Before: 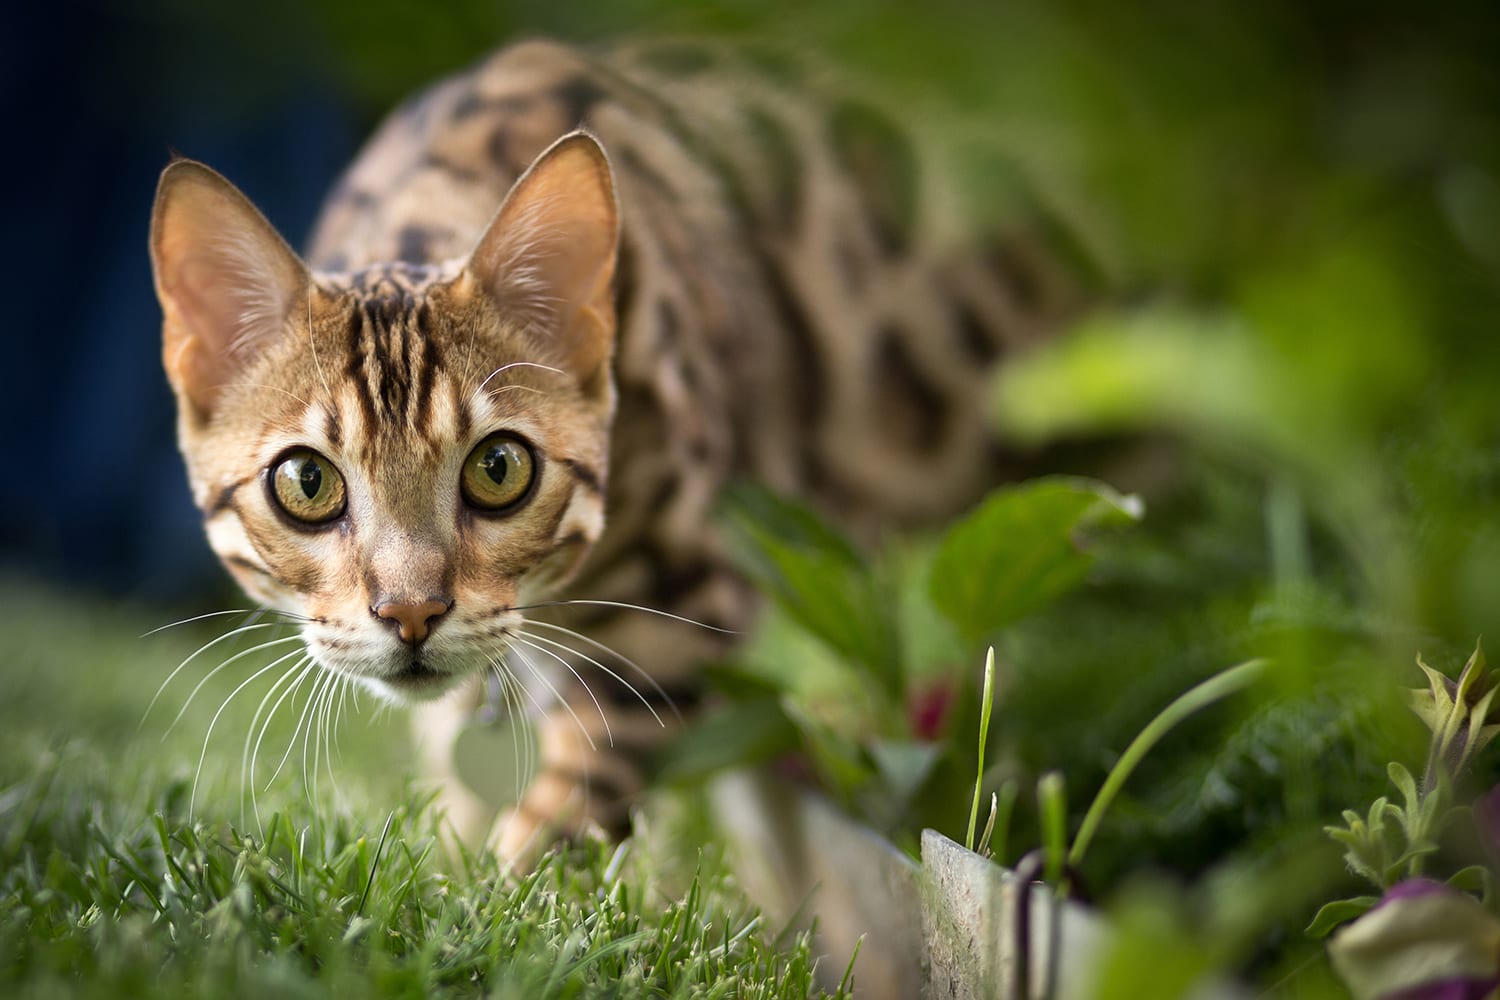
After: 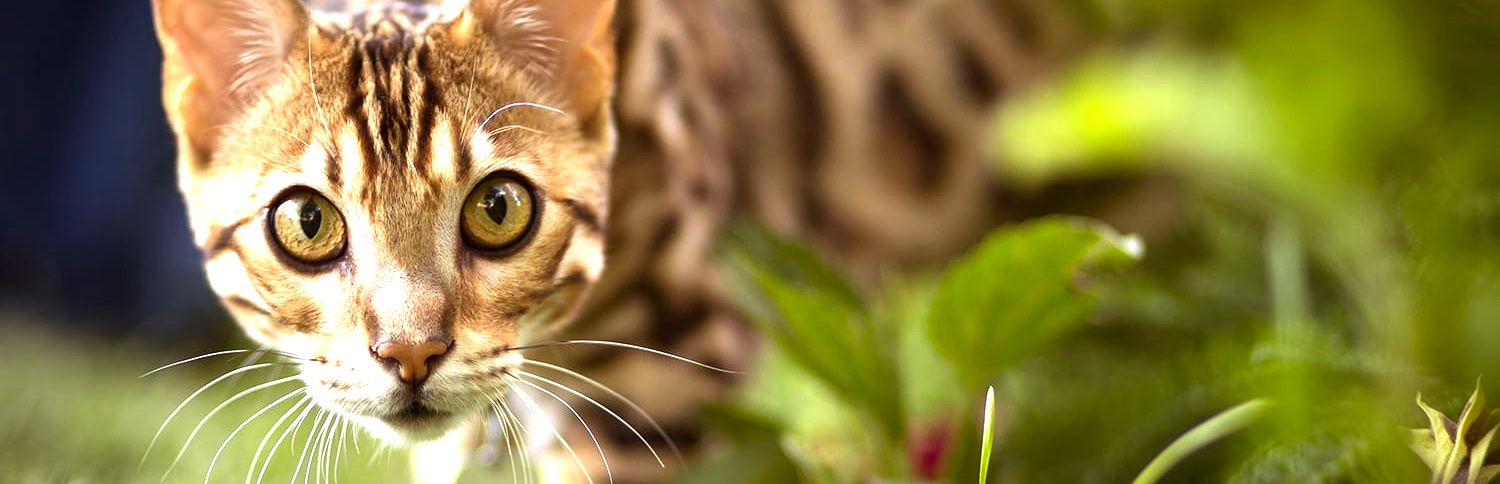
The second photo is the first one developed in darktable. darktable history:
rgb levels: mode RGB, independent channels, levels [[0, 0.5, 1], [0, 0.521, 1], [0, 0.536, 1]]
crop and rotate: top 26.056%, bottom 25.543%
exposure: black level correction 0, exposure 1 EV, compensate exposure bias true, compensate highlight preservation false
